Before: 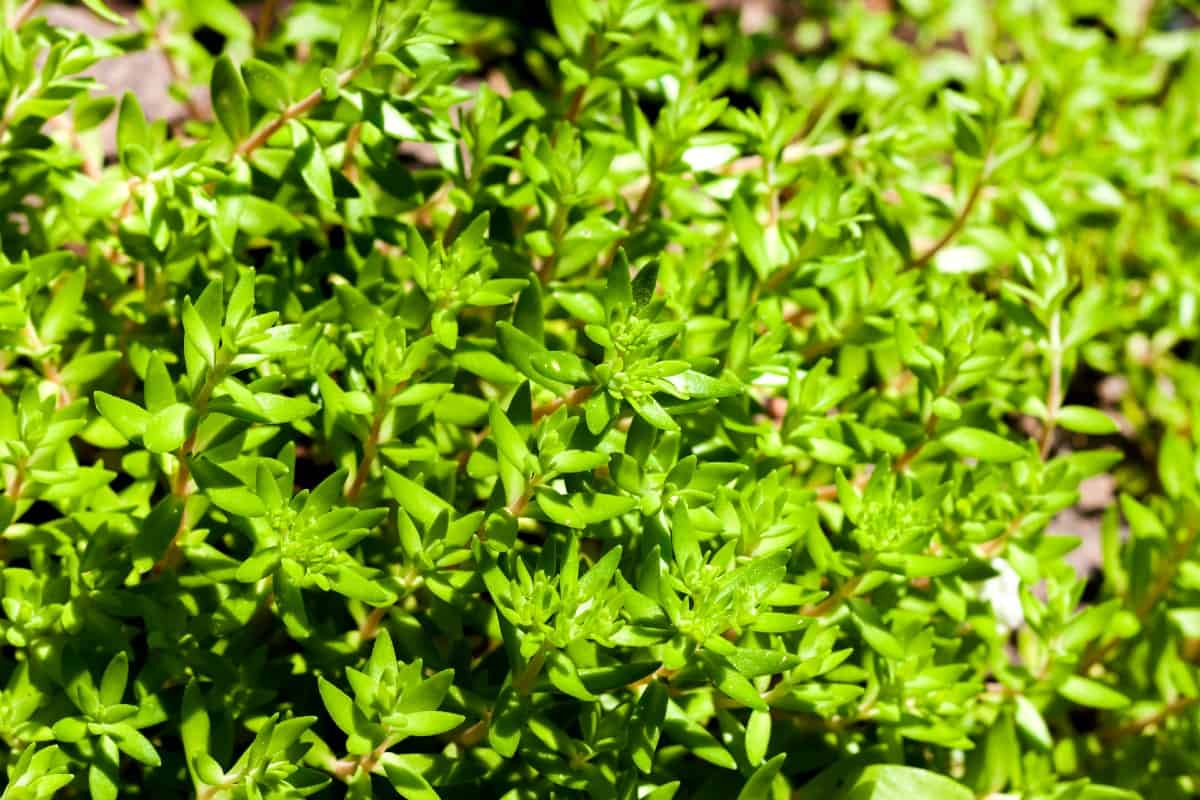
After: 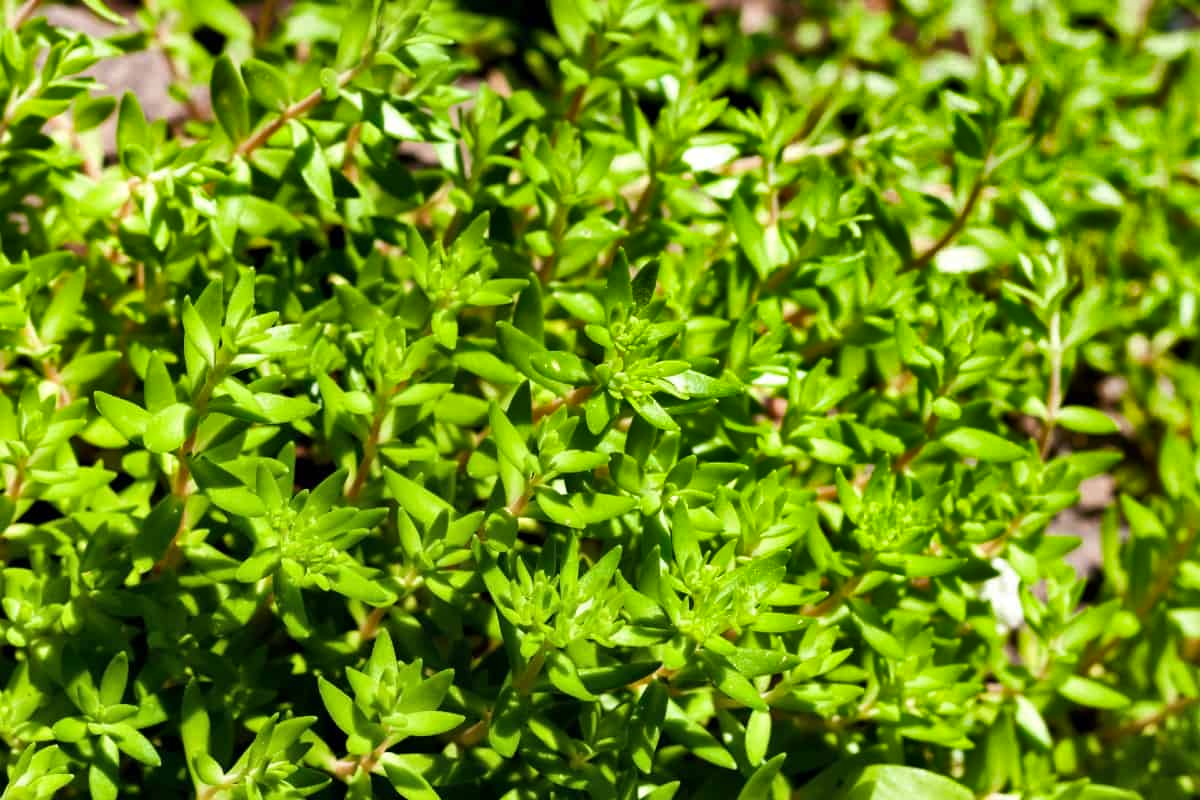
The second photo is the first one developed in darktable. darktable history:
shadows and highlights: shadows 20.88, highlights -82.16, soften with gaussian
